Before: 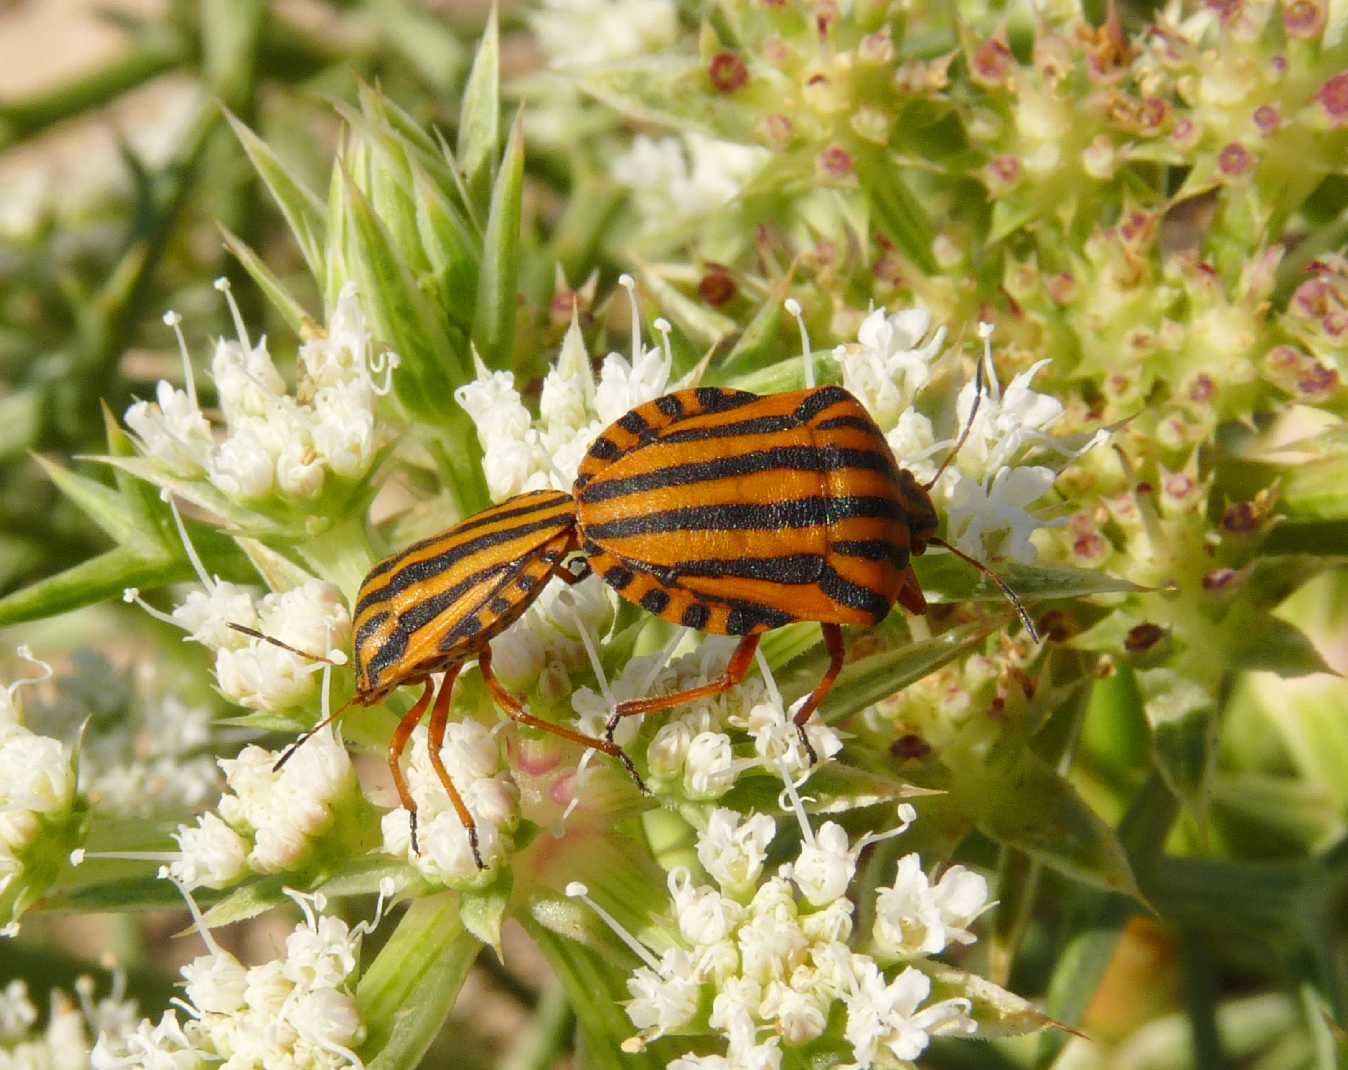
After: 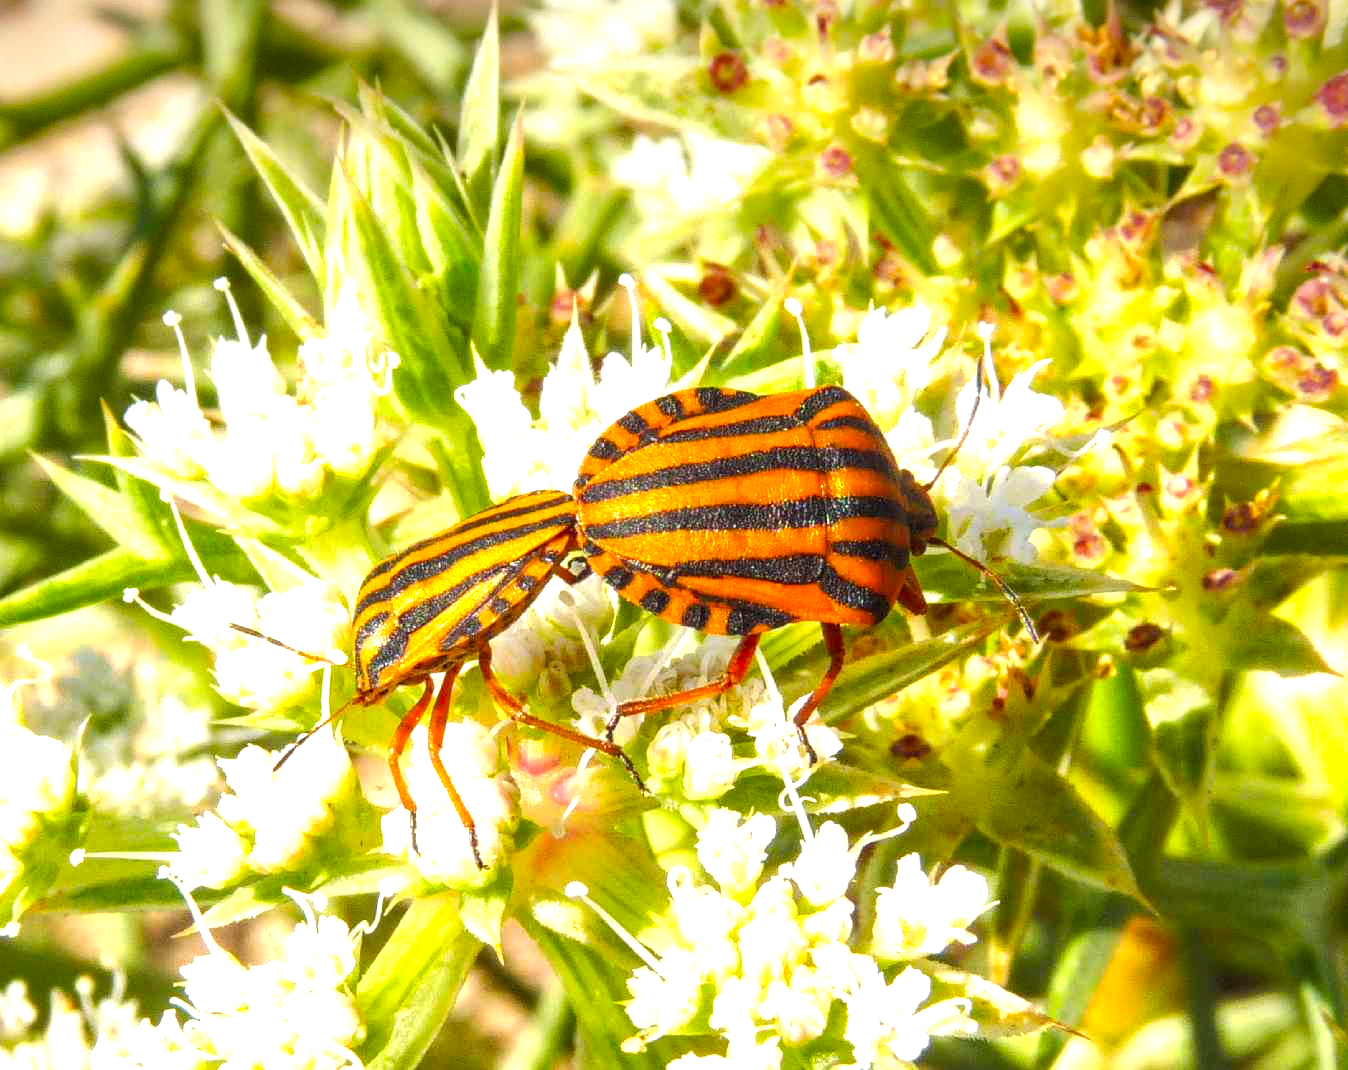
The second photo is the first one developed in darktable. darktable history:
vignetting: fall-off start 97.52%, fall-off radius 100%, brightness -0.574, saturation 0, center (-0.027, 0.404), width/height ratio 1.368, unbound false
local contrast: on, module defaults
exposure: exposure 1 EV, compensate highlight preservation false
color balance: lift [1, 1.001, 0.999, 1.001], gamma [1, 1.004, 1.007, 0.993], gain [1, 0.991, 0.987, 1.013], contrast 7.5%, contrast fulcrum 10%, output saturation 115%
